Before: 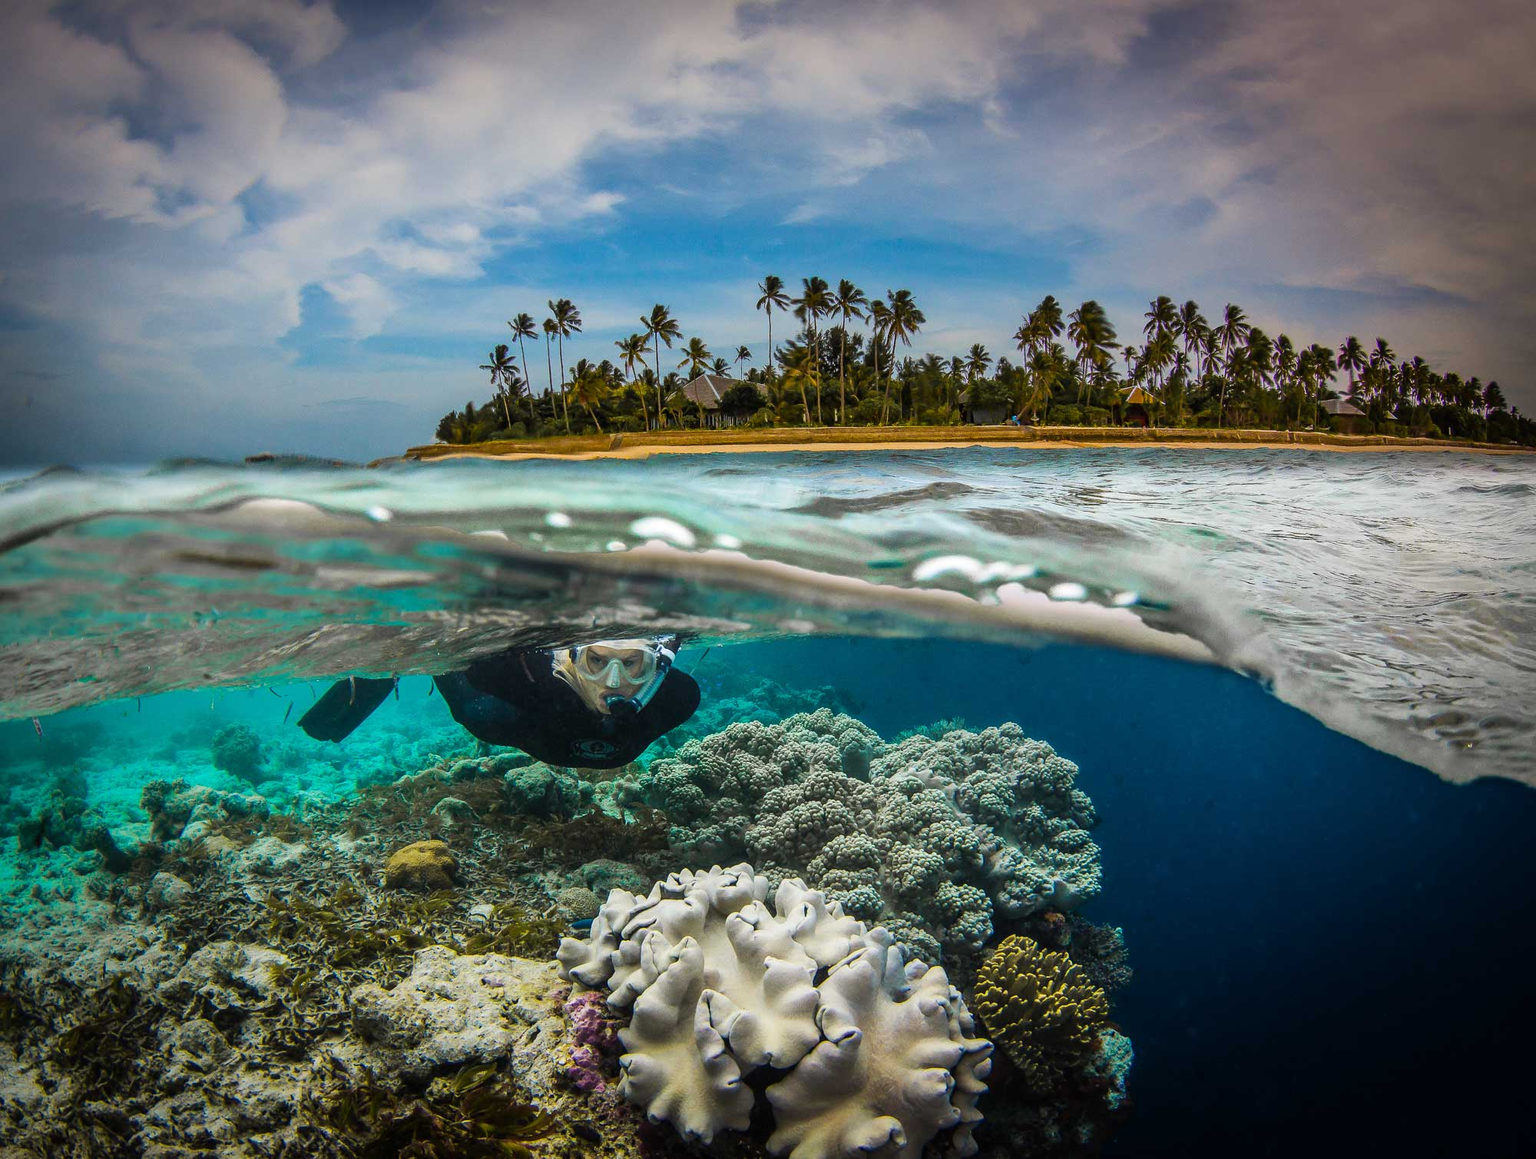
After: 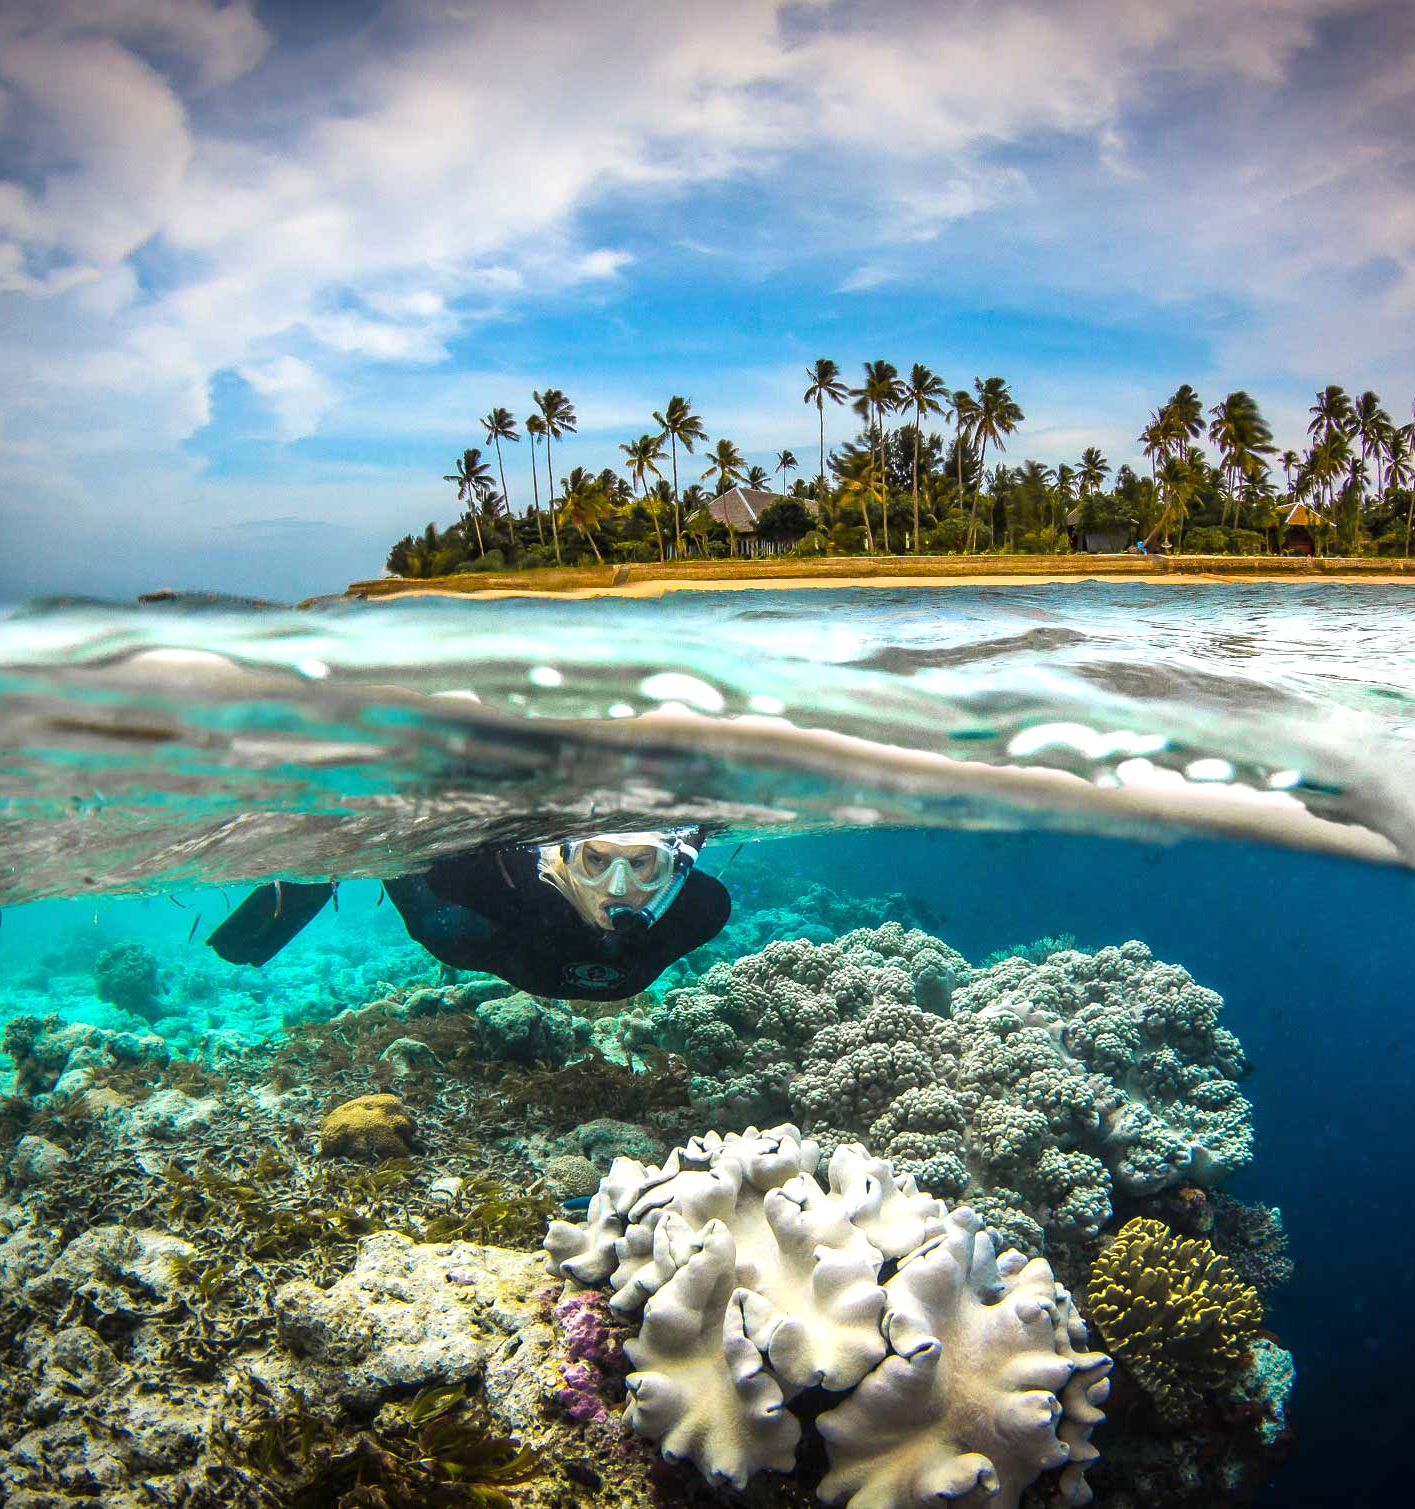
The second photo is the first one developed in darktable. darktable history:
crop and rotate: left 9.061%, right 20.142%
exposure: exposure 0.7 EV, compensate highlight preservation false
